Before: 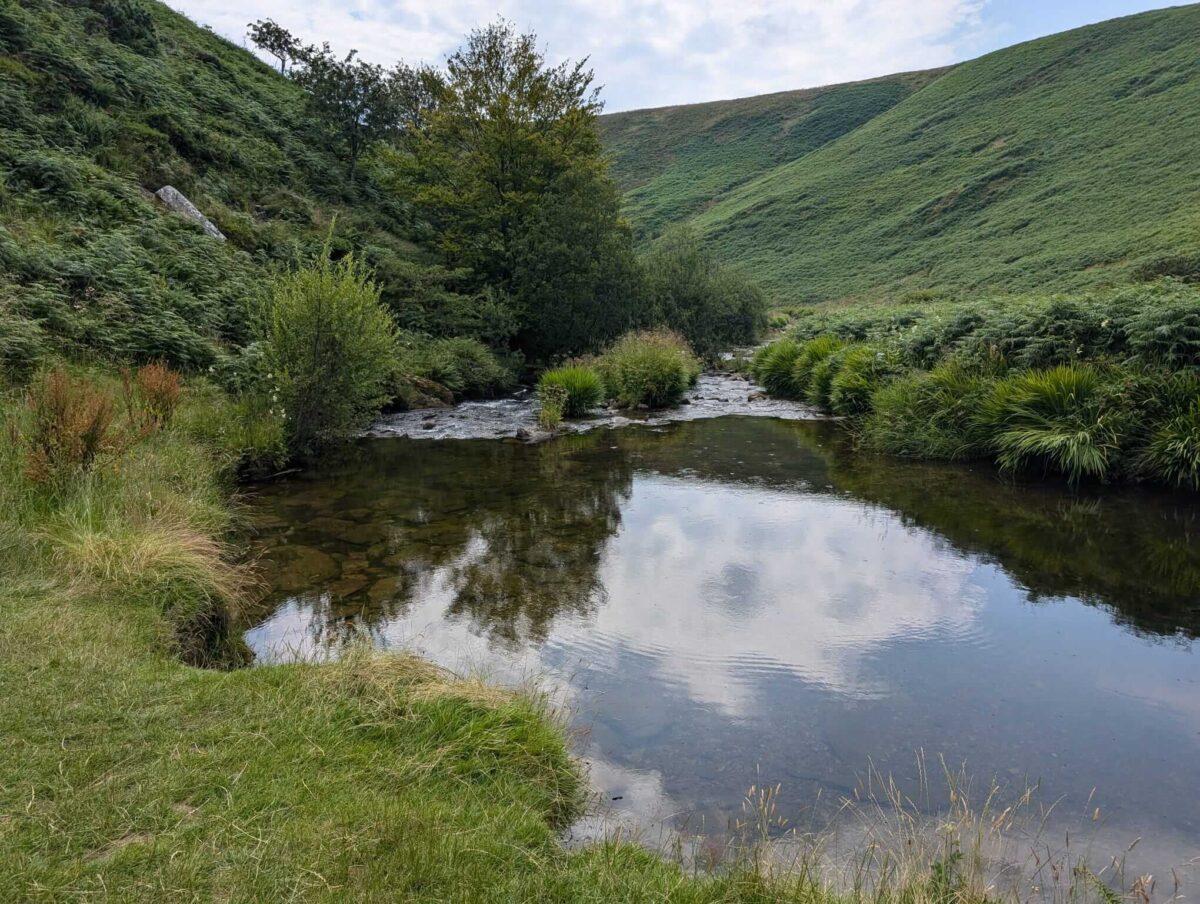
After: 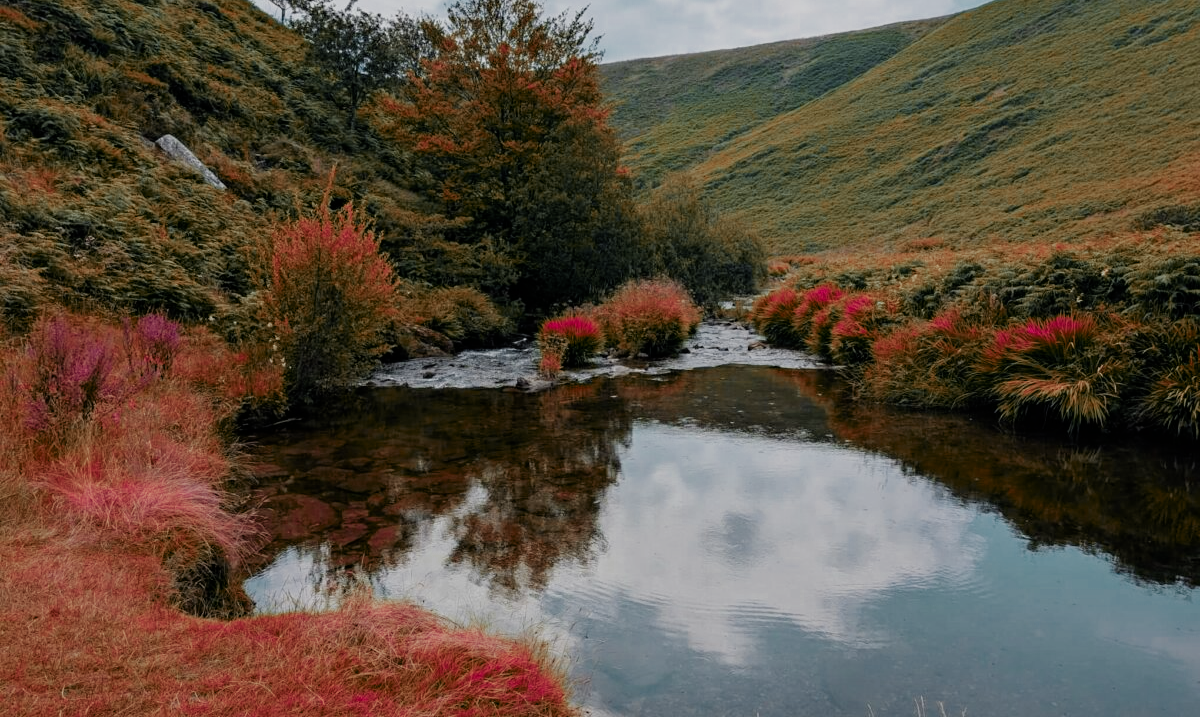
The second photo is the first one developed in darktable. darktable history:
color zones: curves: ch0 [(0.826, 0.353)]; ch1 [(0.242, 0.647) (0.889, 0.342)]; ch2 [(0.246, 0.089) (0.969, 0.068)]
sharpen: radius 5.325, amount 0.312, threshold 26.433
filmic rgb: black relative exposure -7.65 EV, white relative exposure 4.56 EV, hardness 3.61
crop and rotate: top 5.667%, bottom 14.937%
